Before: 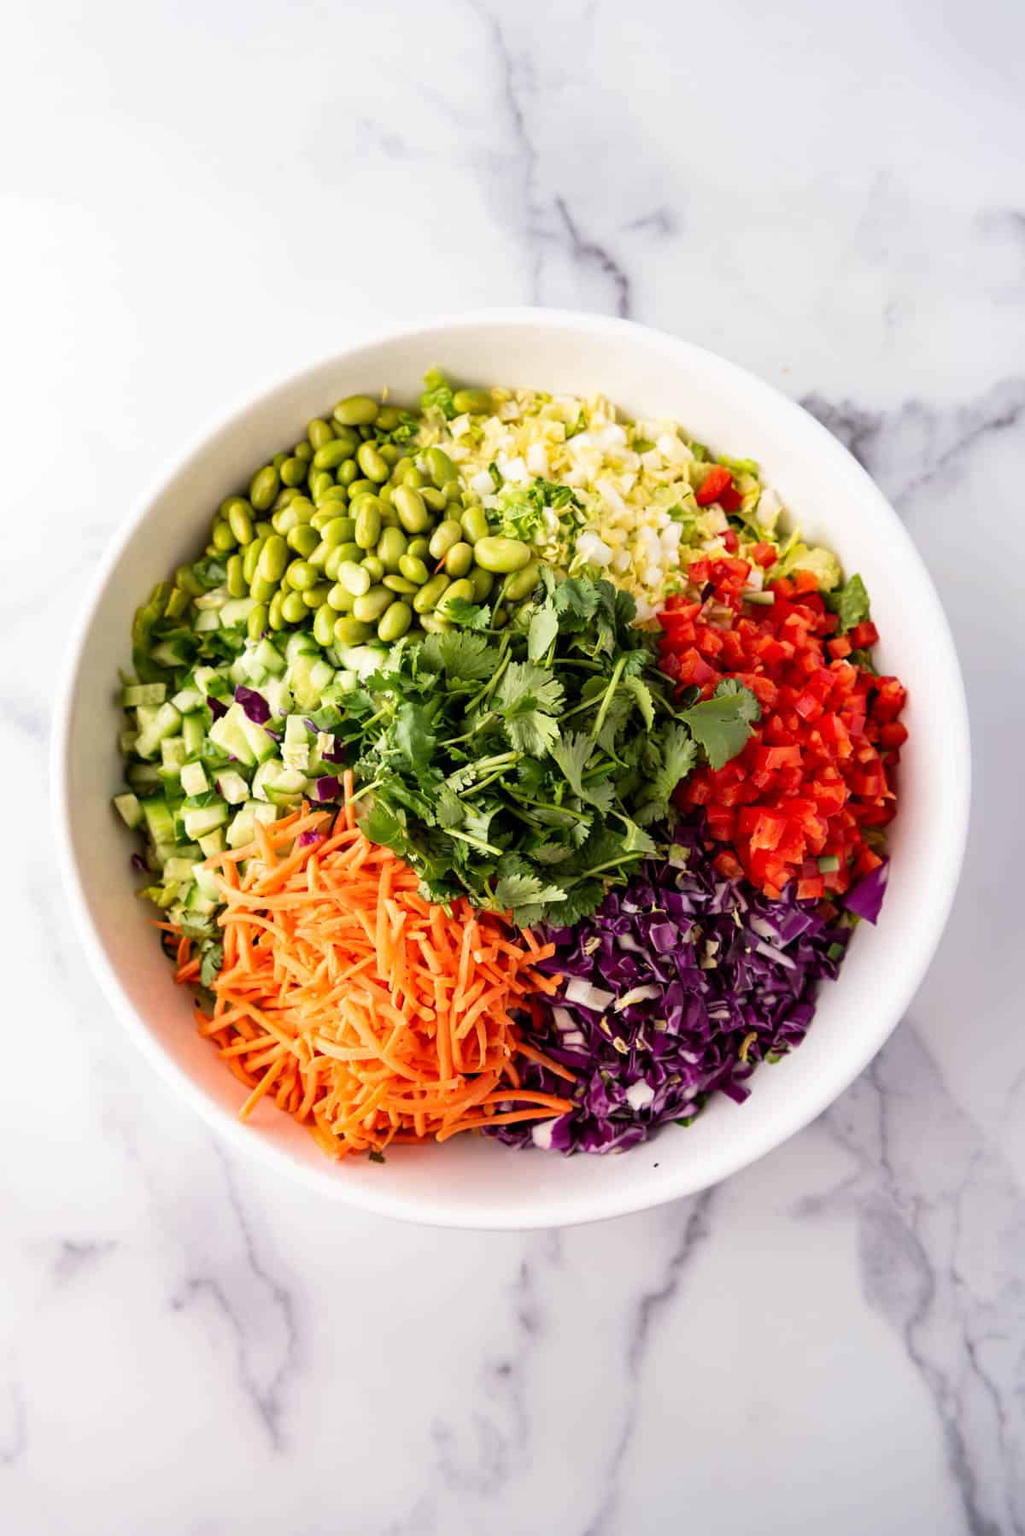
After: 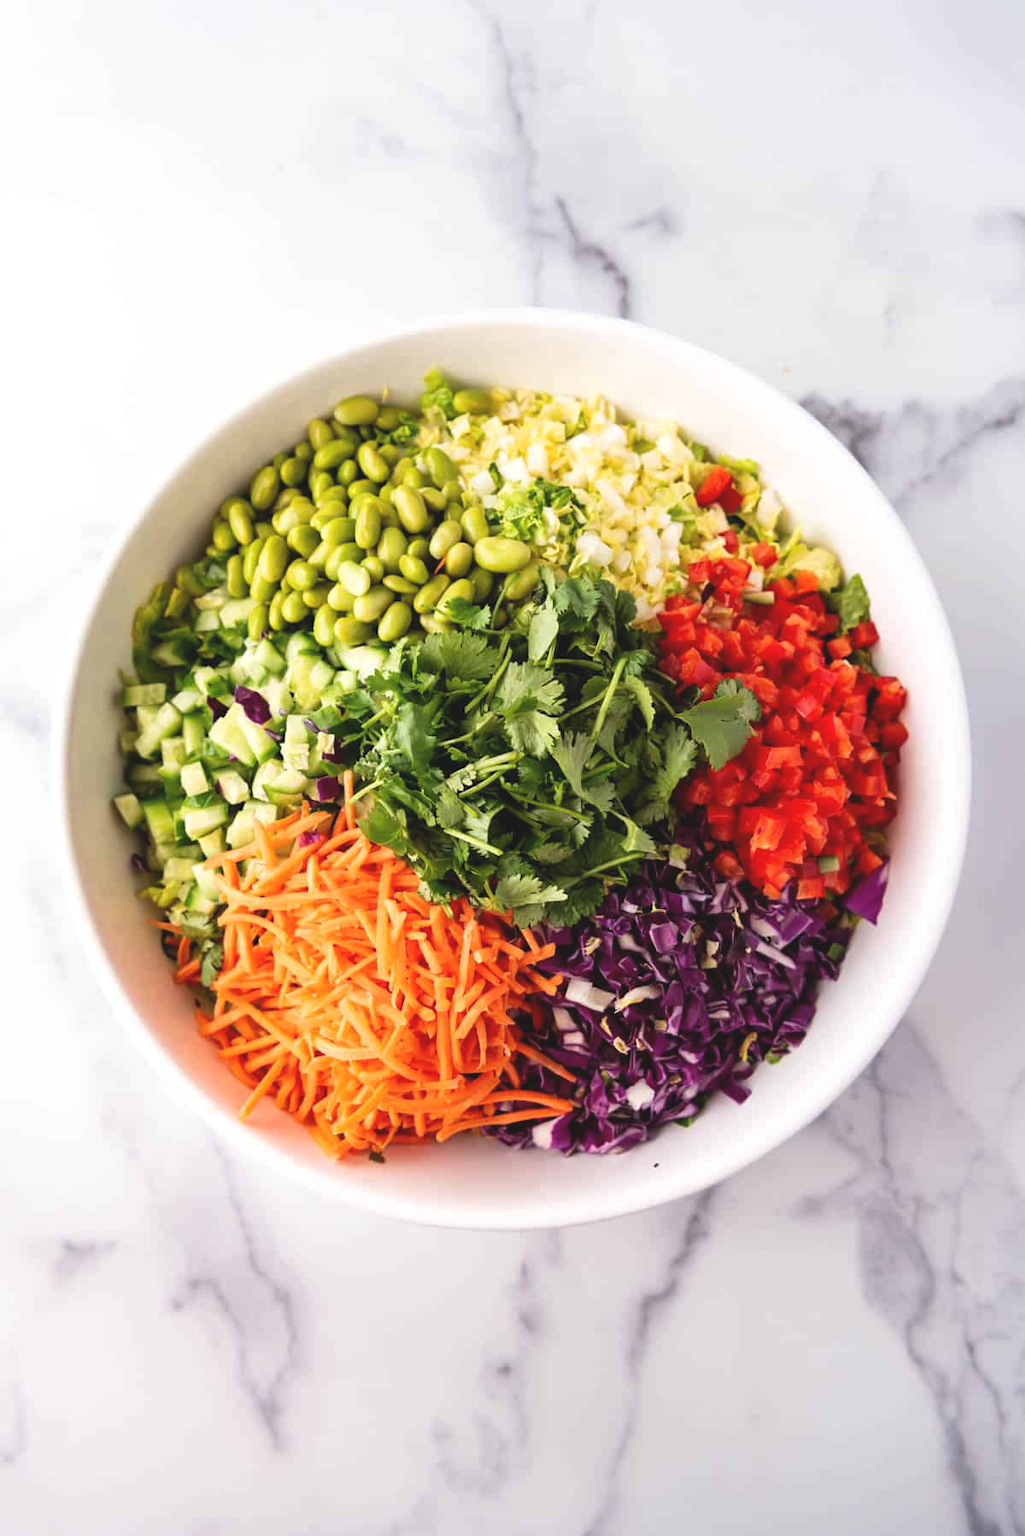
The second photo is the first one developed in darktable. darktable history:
exposure: black level correction -0.009, exposure 0.069 EV, compensate highlight preservation false
